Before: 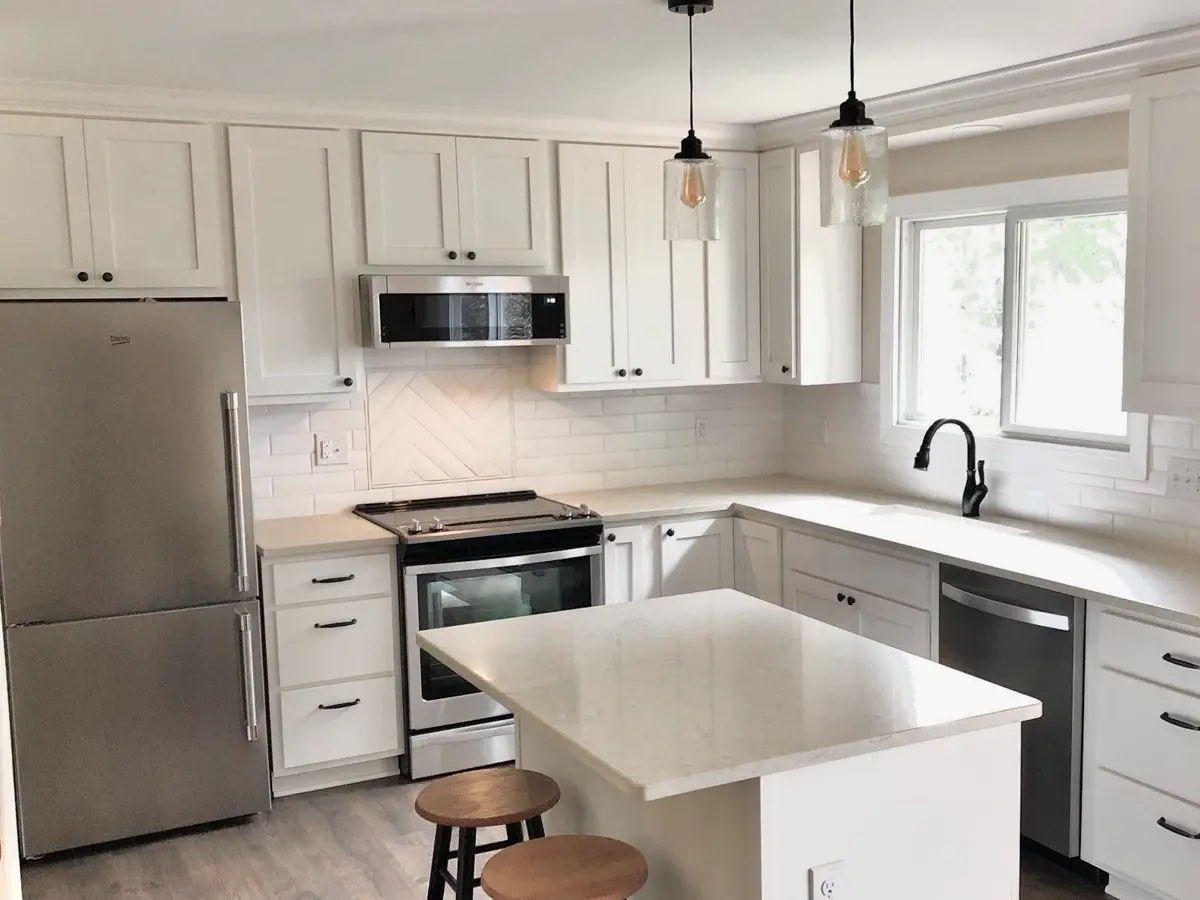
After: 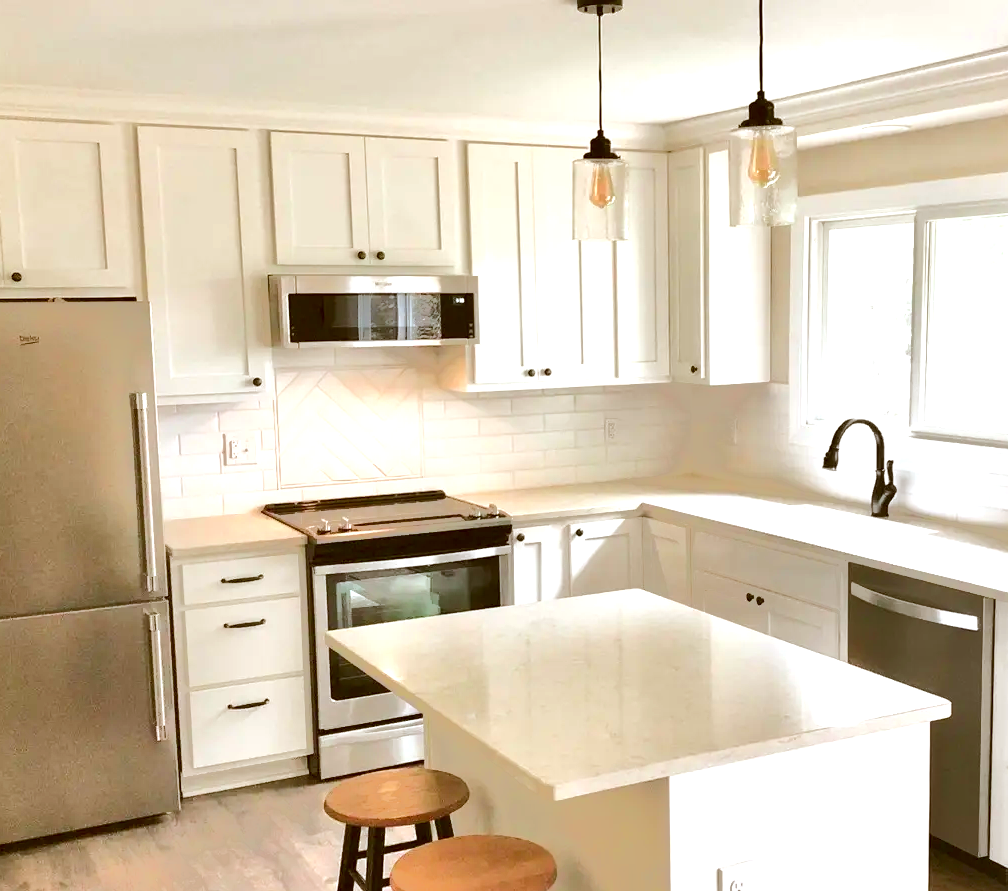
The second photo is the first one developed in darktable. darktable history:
color correction: highlights a* -0.482, highlights b* 0.161, shadows a* 4.66, shadows b* 20.72
tone equalizer: -7 EV -0.63 EV, -6 EV 1 EV, -5 EV -0.45 EV, -4 EV 0.43 EV, -3 EV 0.41 EV, -2 EV 0.15 EV, -1 EV -0.15 EV, +0 EV -0.39 EV, smoothing diameter 25%, edges refinement/feathering 10, preserve details guided filter
crop: left 7.598%, right 7.873%
exposure: black level correction 0, exposure 1.1 EV, compensate exposure bias true, compensate highlight preservation false
color zones: curves: ch0 [(0, 0.613) (0.01, 0.613) (0.245, 0.448) (0.498, 0.529) (0.642, 0.665) (0.879, 0.777) (0.99, 0.613)]; ch1 [(0, 0) (0.143, 0) (0.286, 0) (0.429, 0) (0.571, 0) (0.714, 0) (0.857, 0)], mix -131.09%
